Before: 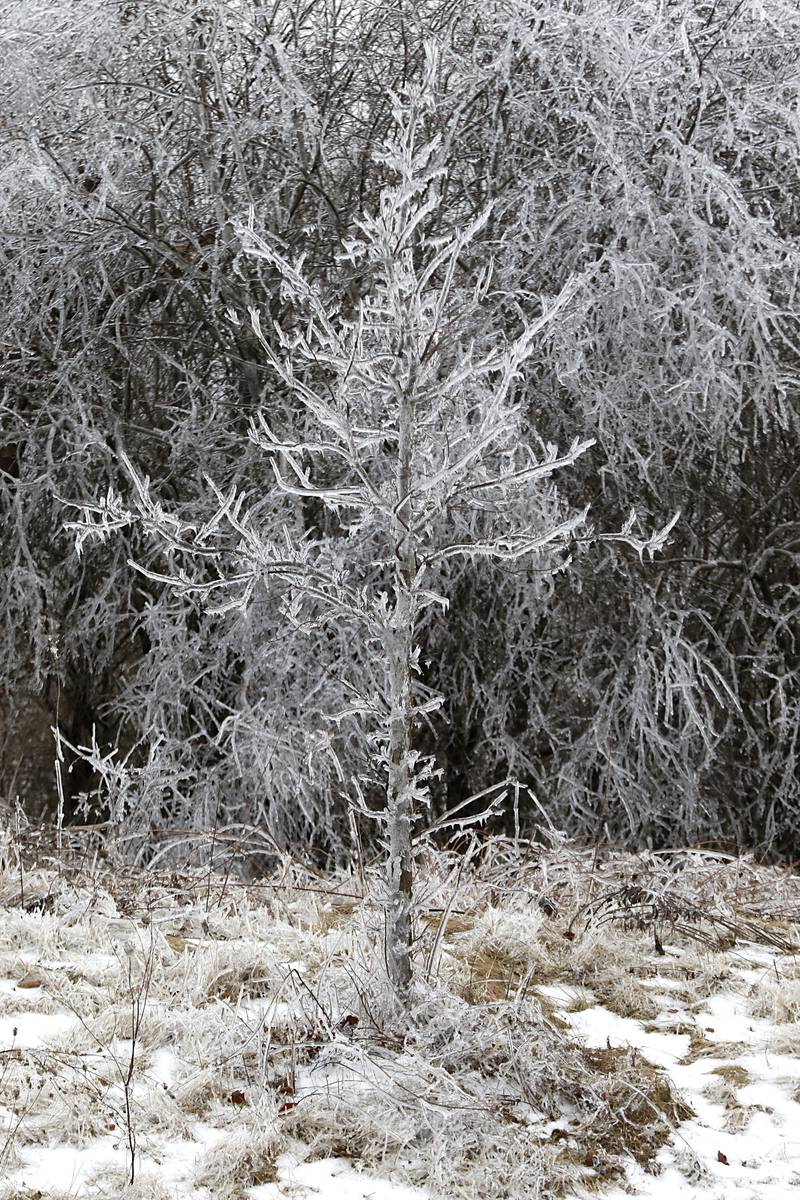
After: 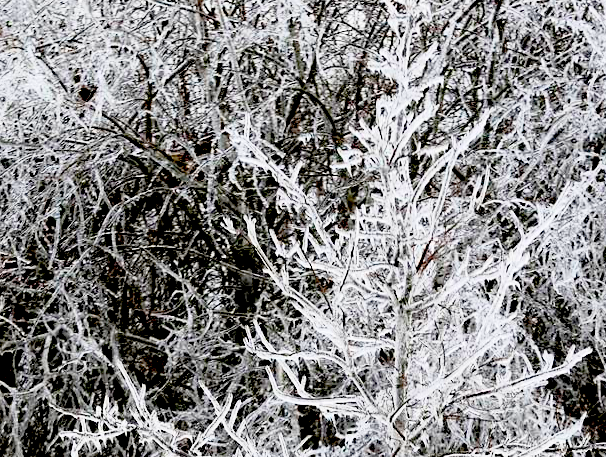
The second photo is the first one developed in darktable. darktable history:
crop: left 0.562%, top 7.644%, right 23.592%, bottom 54.262%
base curve: curves: ch0 [(0, 0) (0.088, 0.125) (0.176, 0.251) (0.354, 0.501) (0.613, 0.749) (1, 0.877)]
exposure: black level correction 0.041, exposure 0.499 EV, compensate exposure bias true, compensate highlight preservation false
